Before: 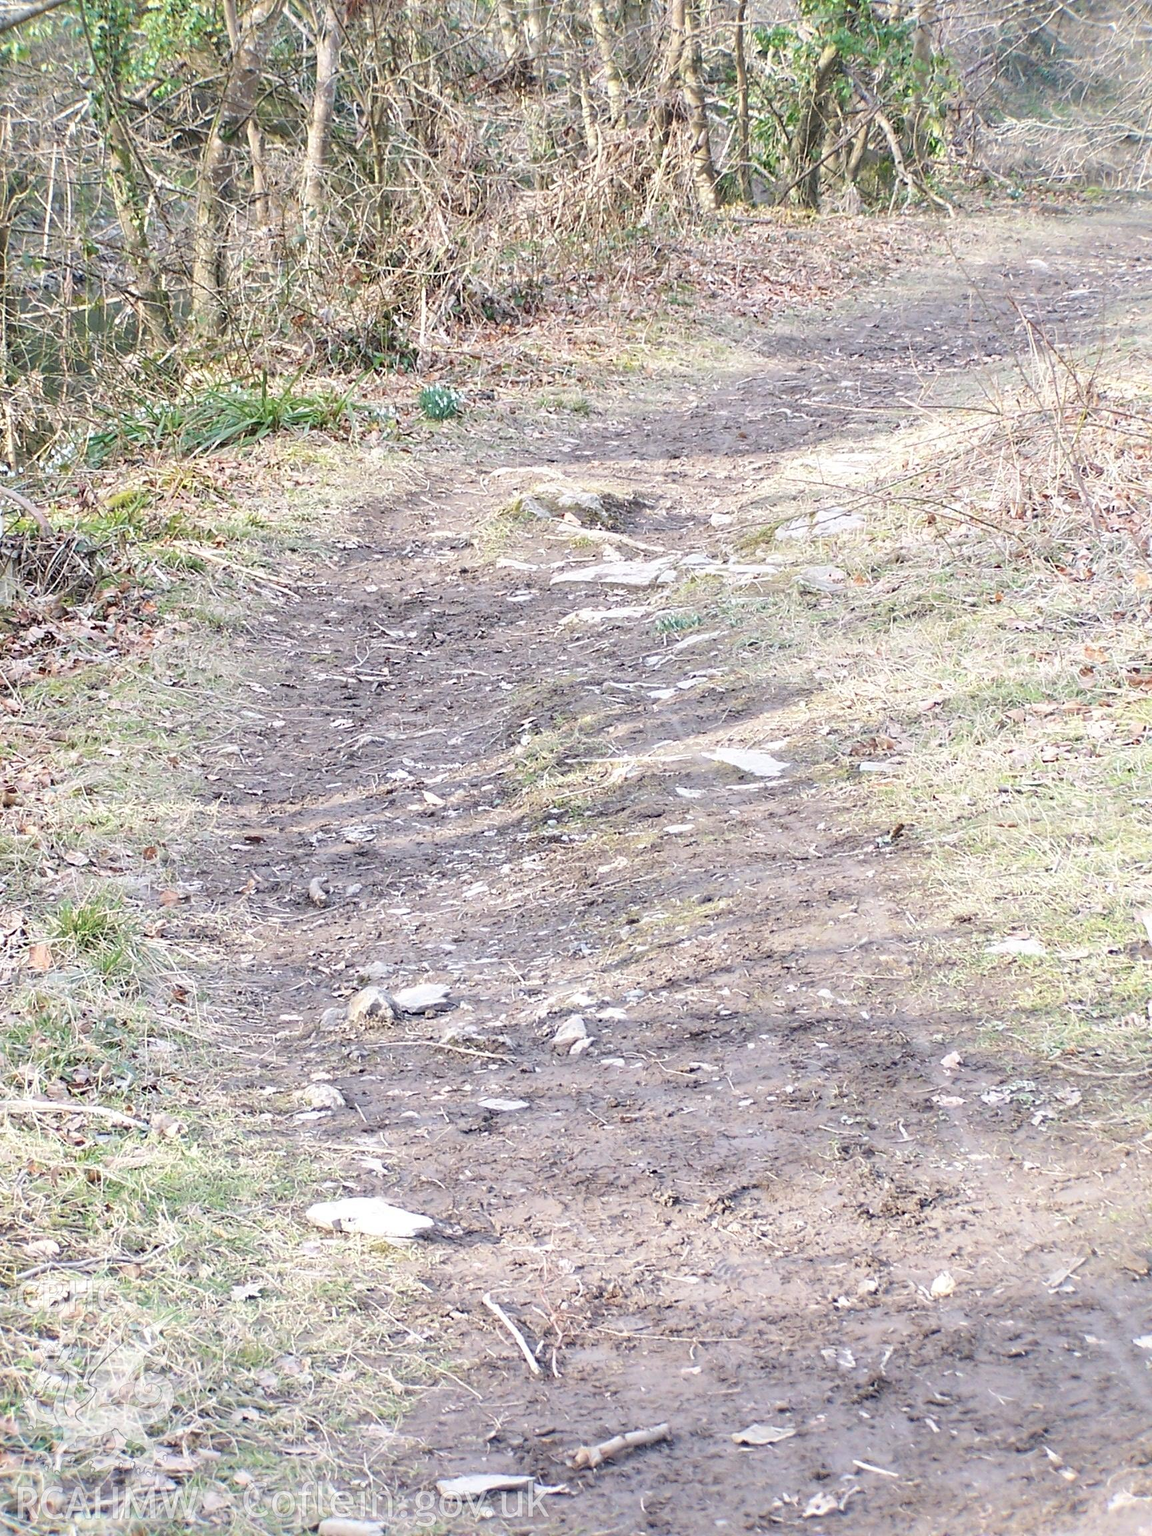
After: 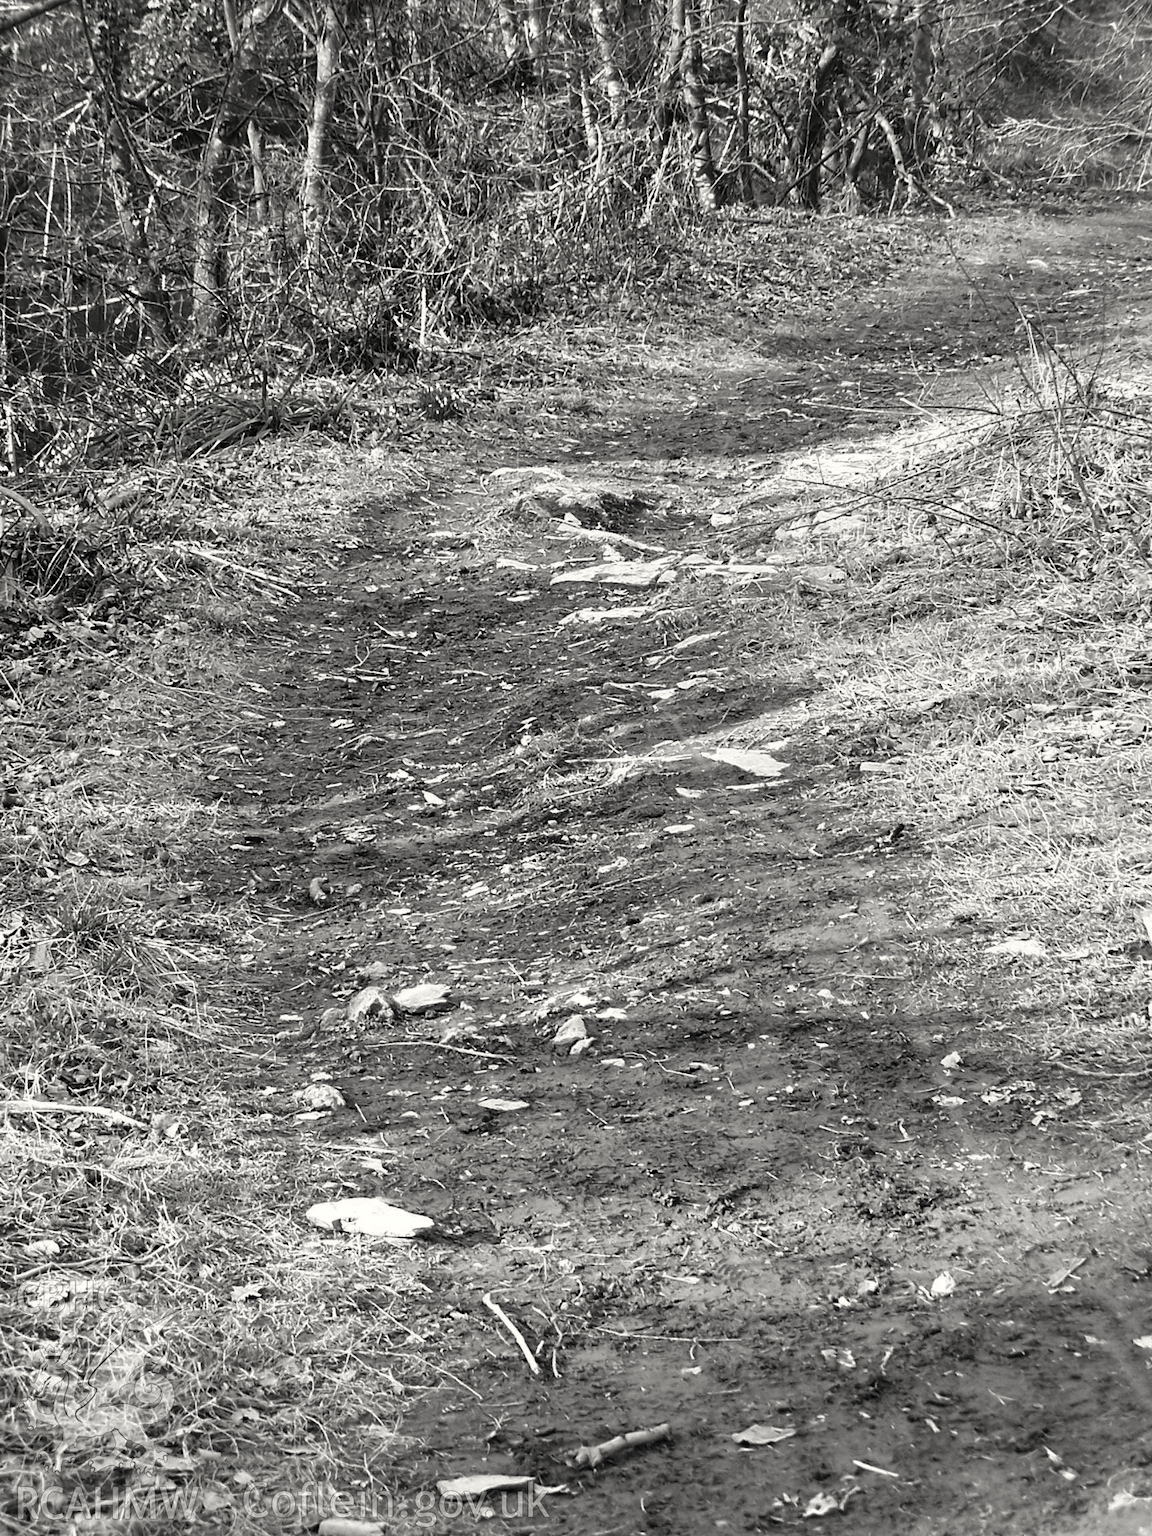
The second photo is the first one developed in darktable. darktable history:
color correction: highlights b* 2.96
exposure: exposure 0.075 EV, compensate highlight preservation false
contrast brightness saturation: contrast -0.04, brightness -0.594, saturation -0.98
